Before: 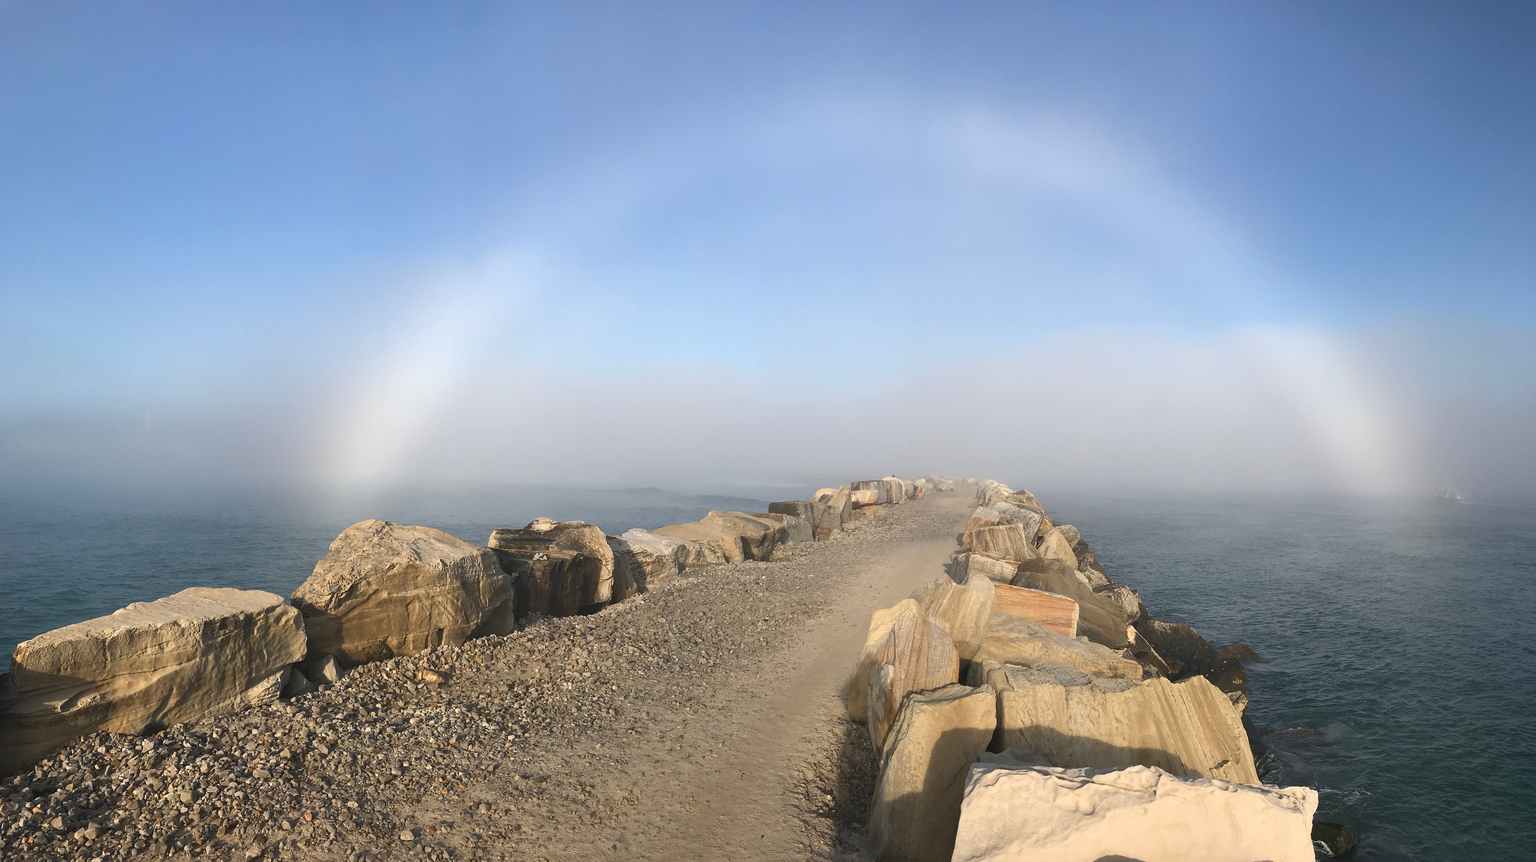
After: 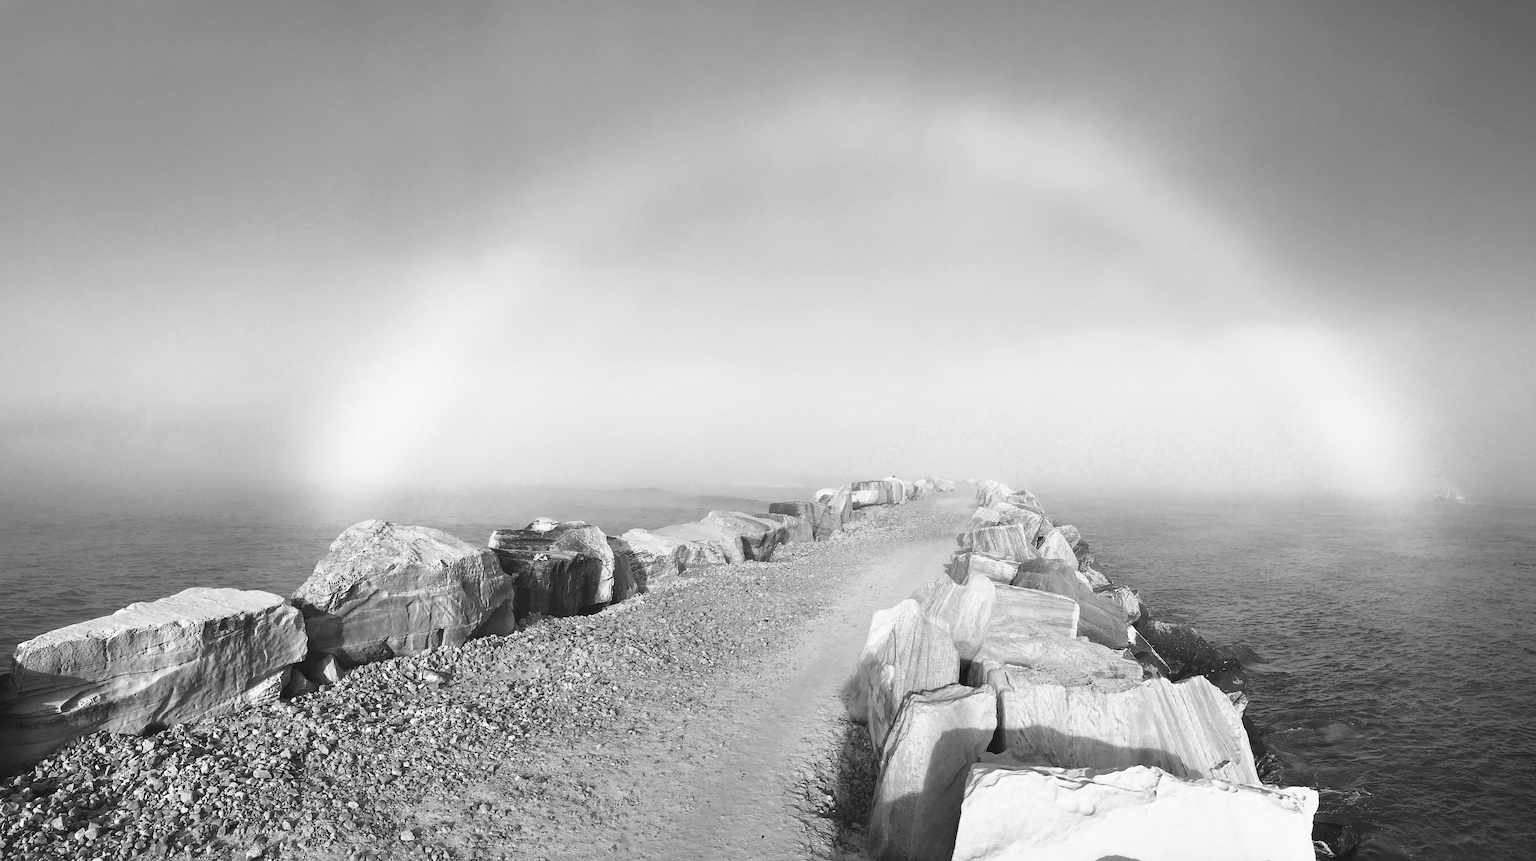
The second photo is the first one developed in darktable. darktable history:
color zones: curves: ch0 [(0.002, 0.593) (0.143, 0.417) (0.285, 0.541) (0.455, 0.289) (0.608, 0.327) (0.727, 0.283) (0.869, 0.571) (1, 0.603)]; ch1 [(0, 0) (0.143, 0) (0.286, 0) (0.429, 0) (0.571, 0) (0.714, 0) (0.857, 0)]
base curve: curves: ch0 [(0, 0) (0.028, 0.03) (0.121, 0.232) (0.46, 0.748) (0.859, 0.968) (1, 1)], preserve colors none
